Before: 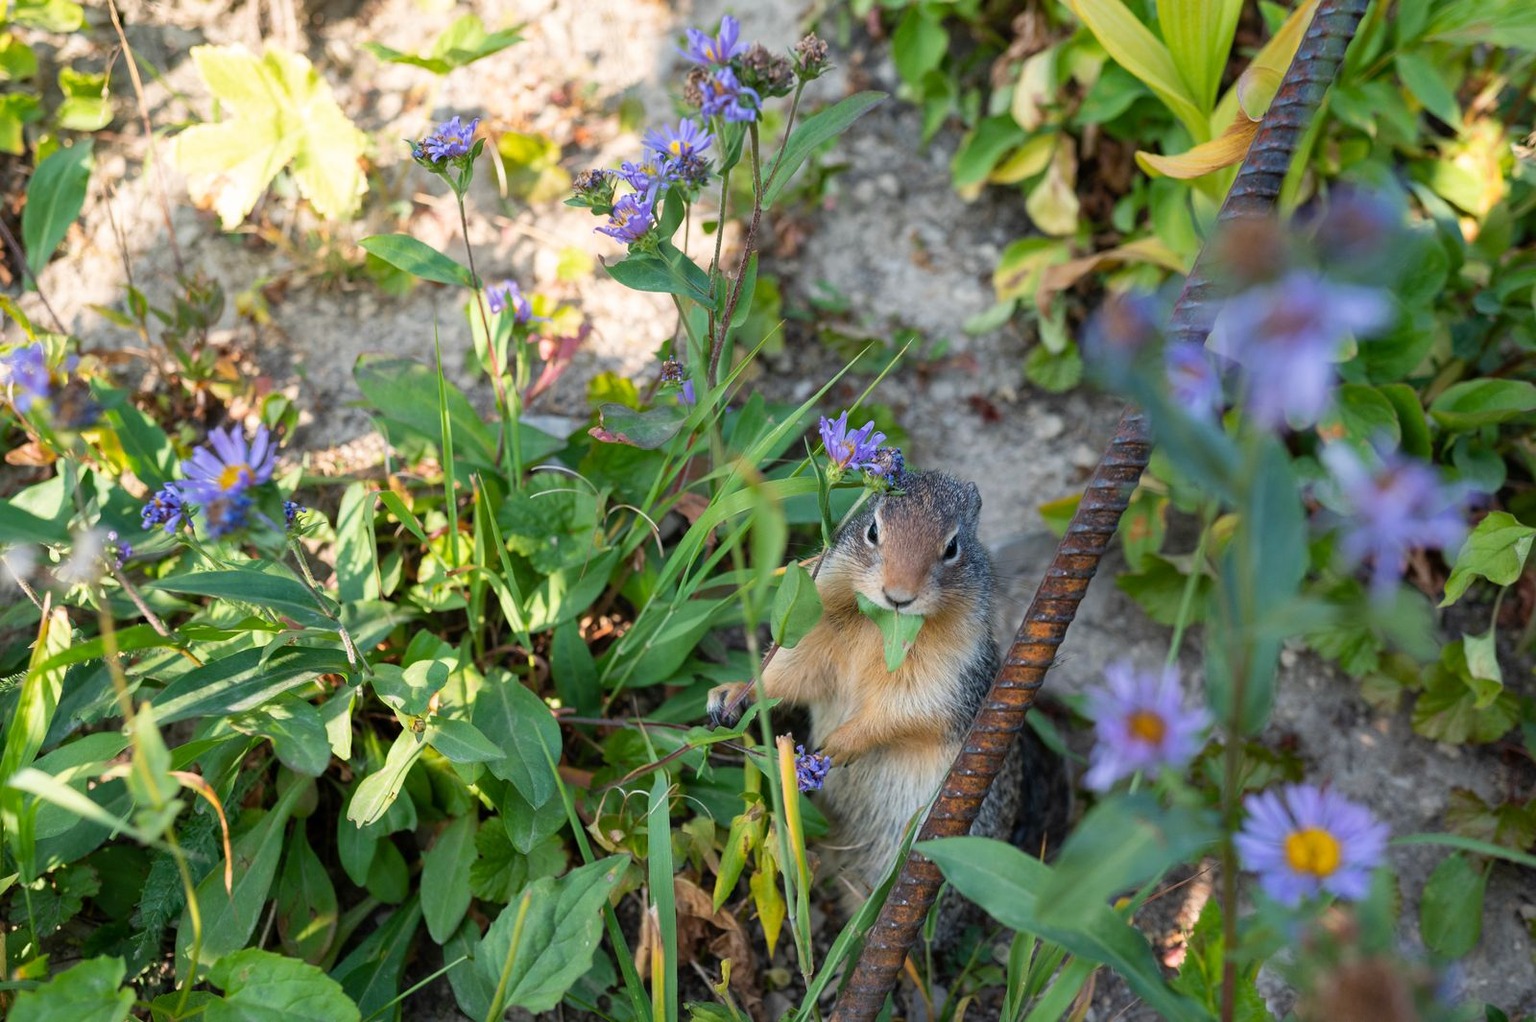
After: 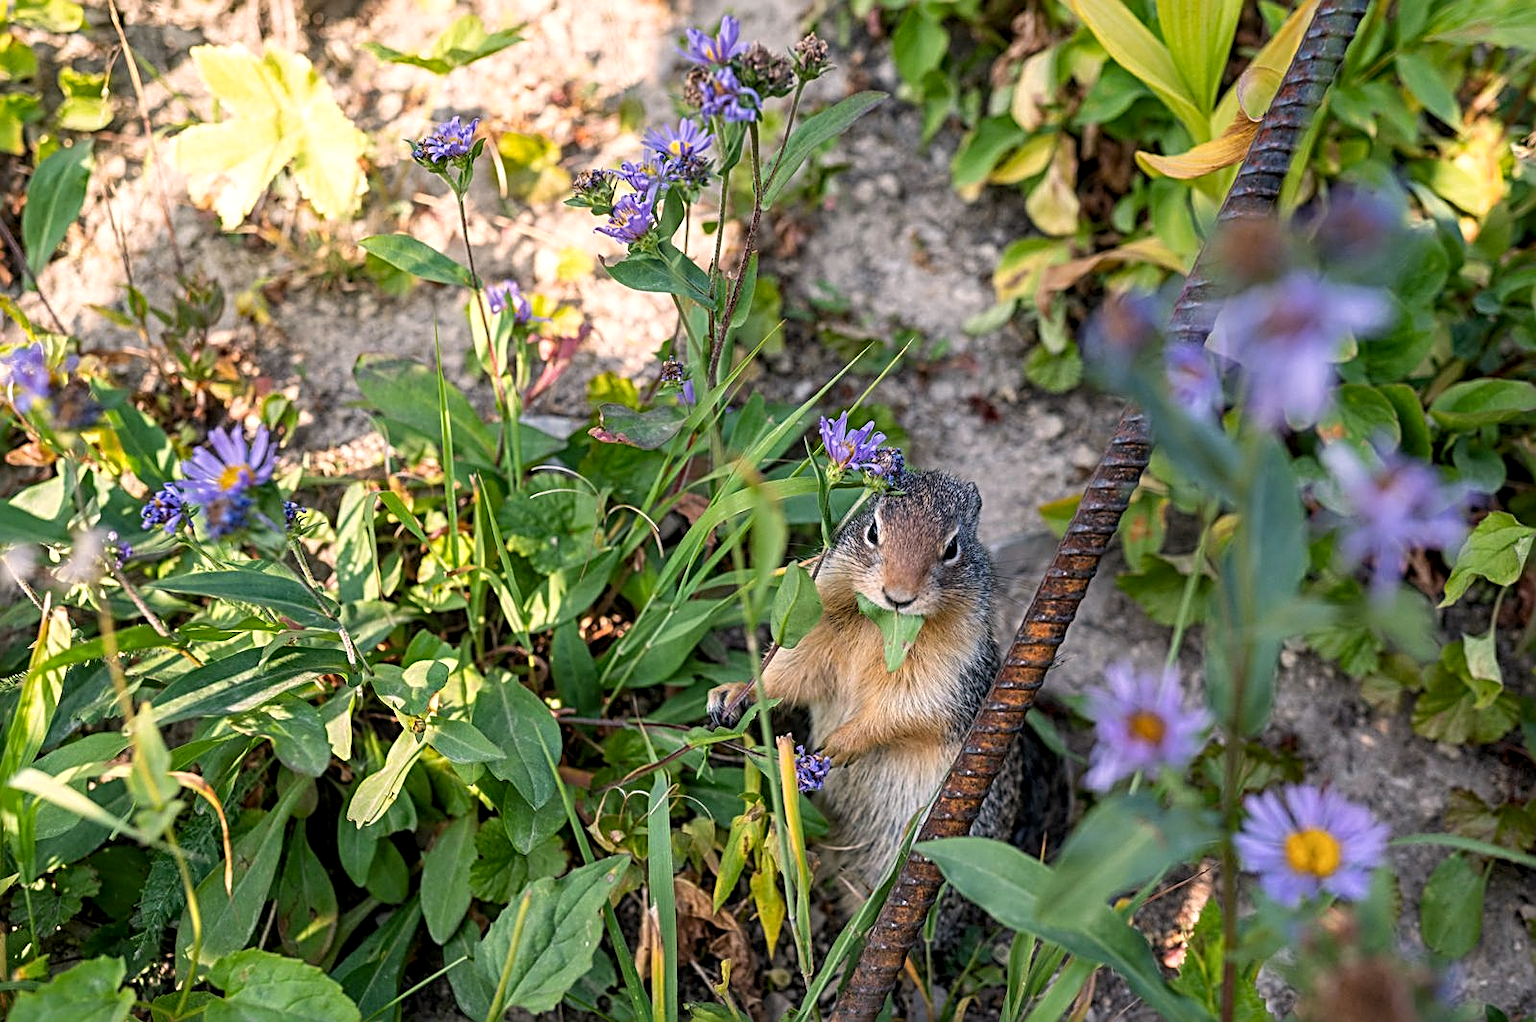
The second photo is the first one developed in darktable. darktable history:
sharpen: radius 3.064, amount 0.77
local contrast: detail 130%
color correction: highlights a* 6.95, highlights b* 3.96
